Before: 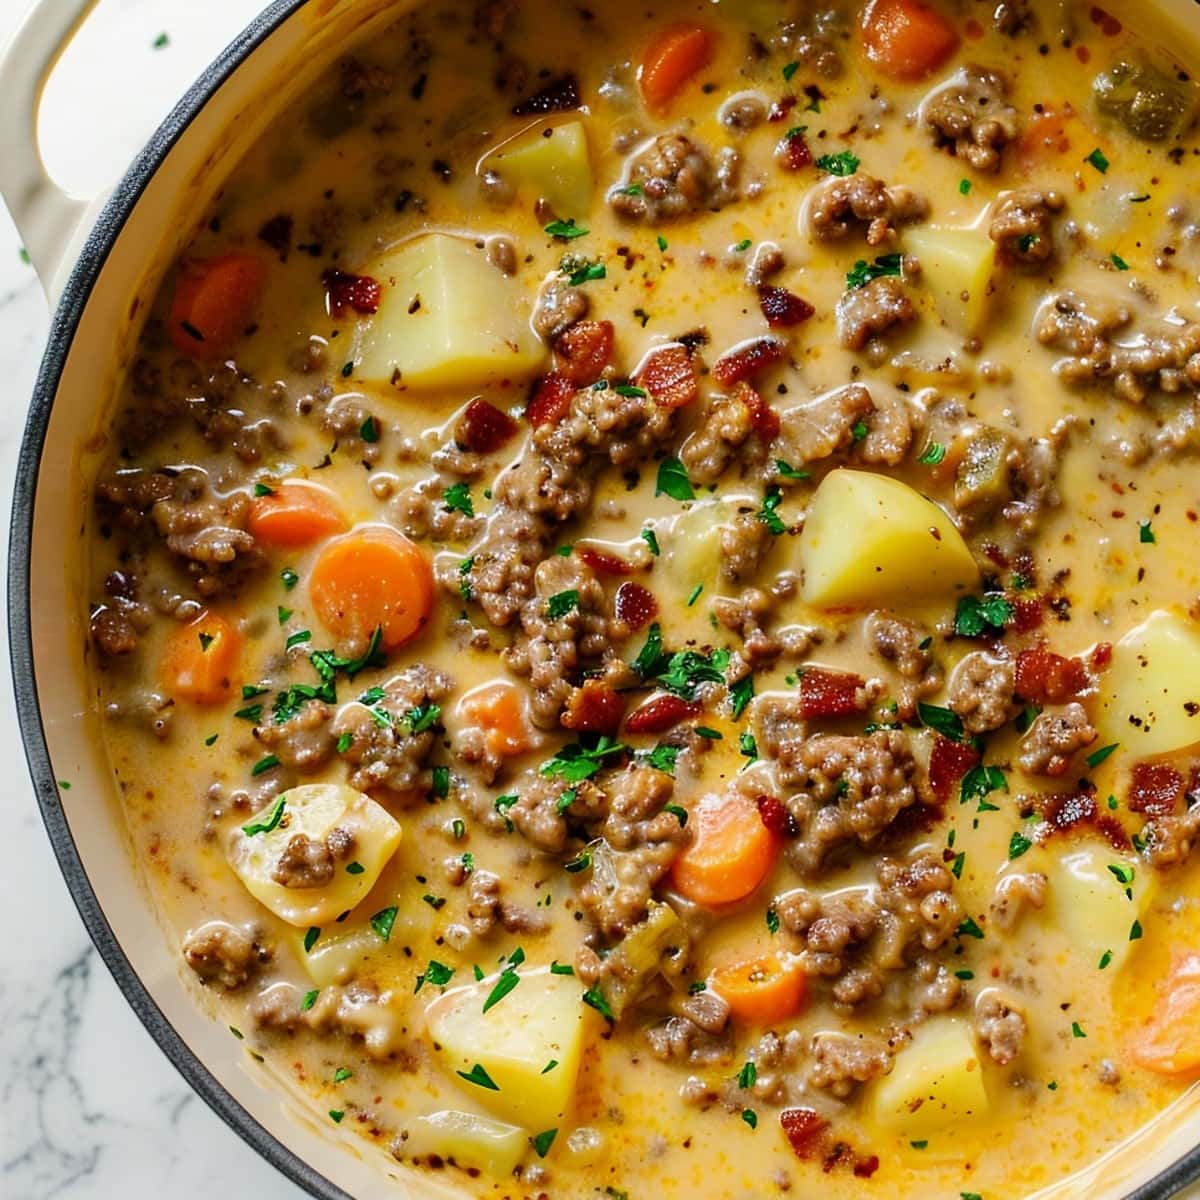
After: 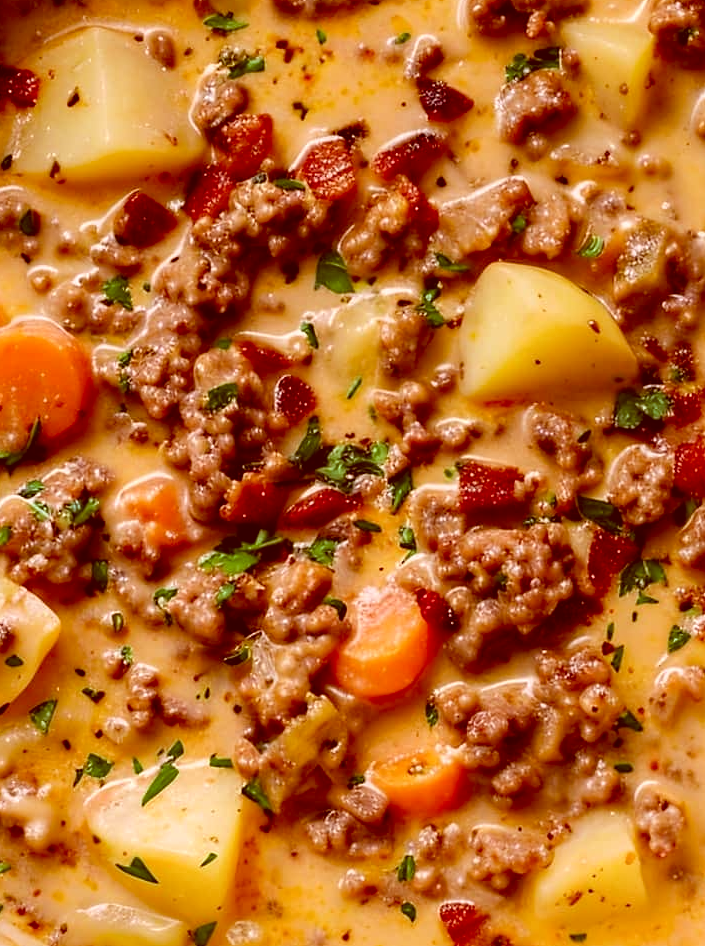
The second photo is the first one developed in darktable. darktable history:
crop and rotate: left 28.479%, top 17.255%, right 12.77%, bottom 3.88%
color correction: highlights a* 9.51, highlights b* 8.7, shadows a* 39.55, shadows b* 39.94, saturation 0.798
haze removal: compatibility mode true, adaptive false
exposure: compensate highlight preservation false
